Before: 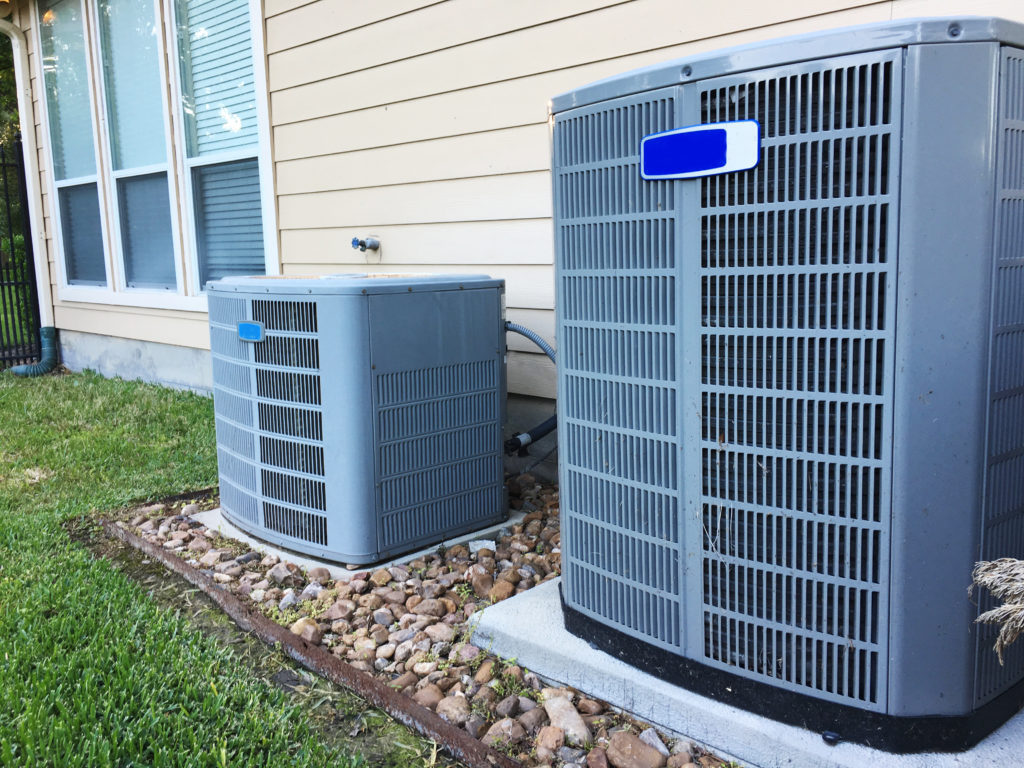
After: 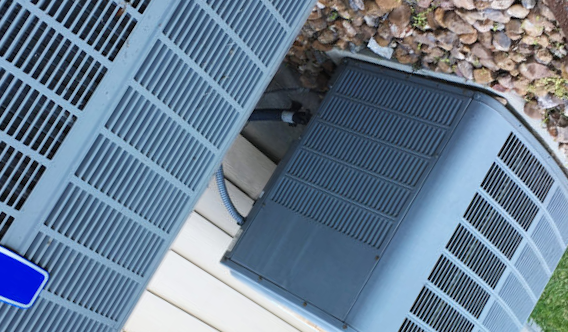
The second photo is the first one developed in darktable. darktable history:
crop and rotate: angle 147.82°, left 9.163%, top 15.602%, right 4.466%, bottom 16.956%
